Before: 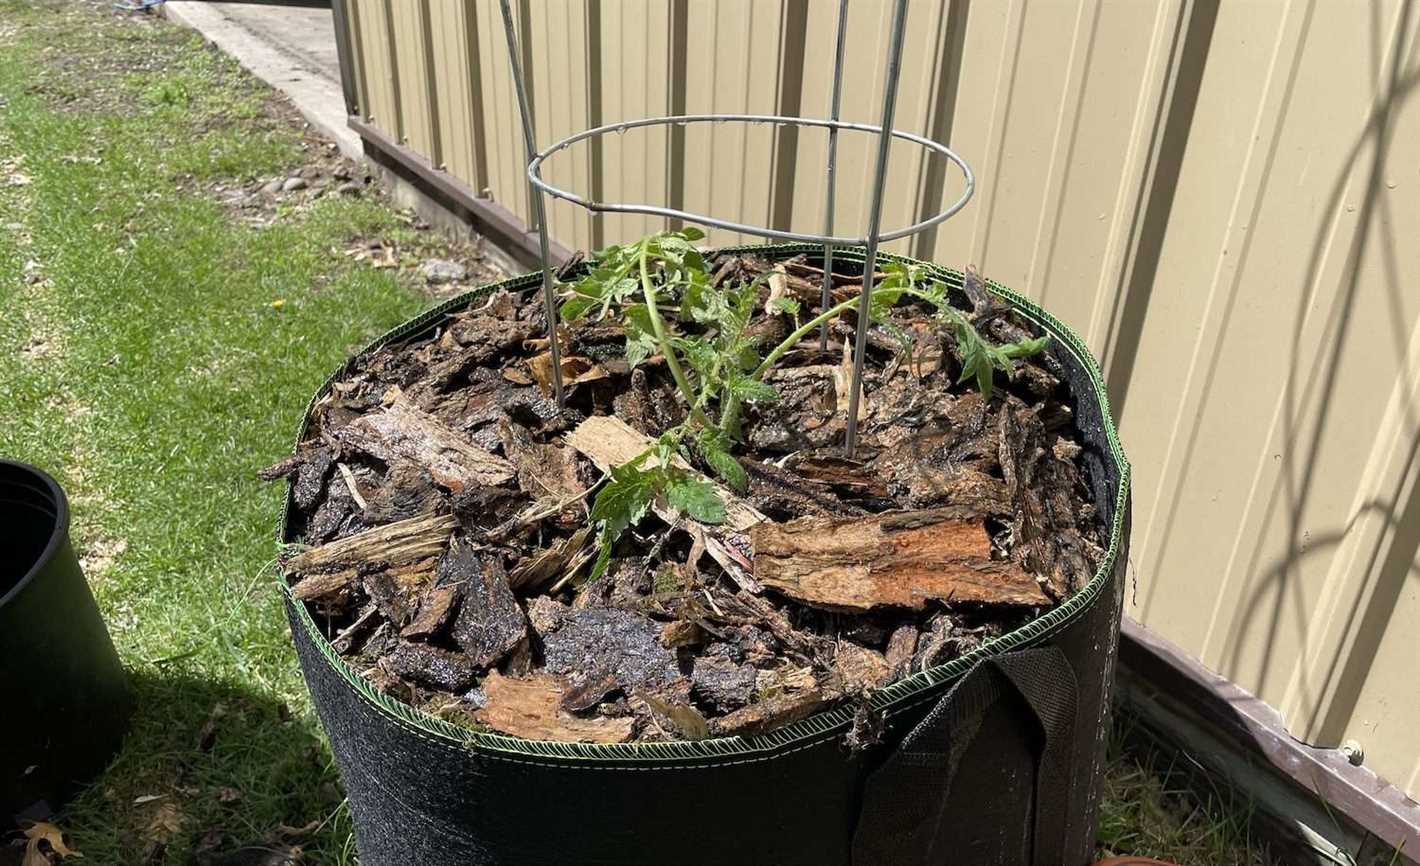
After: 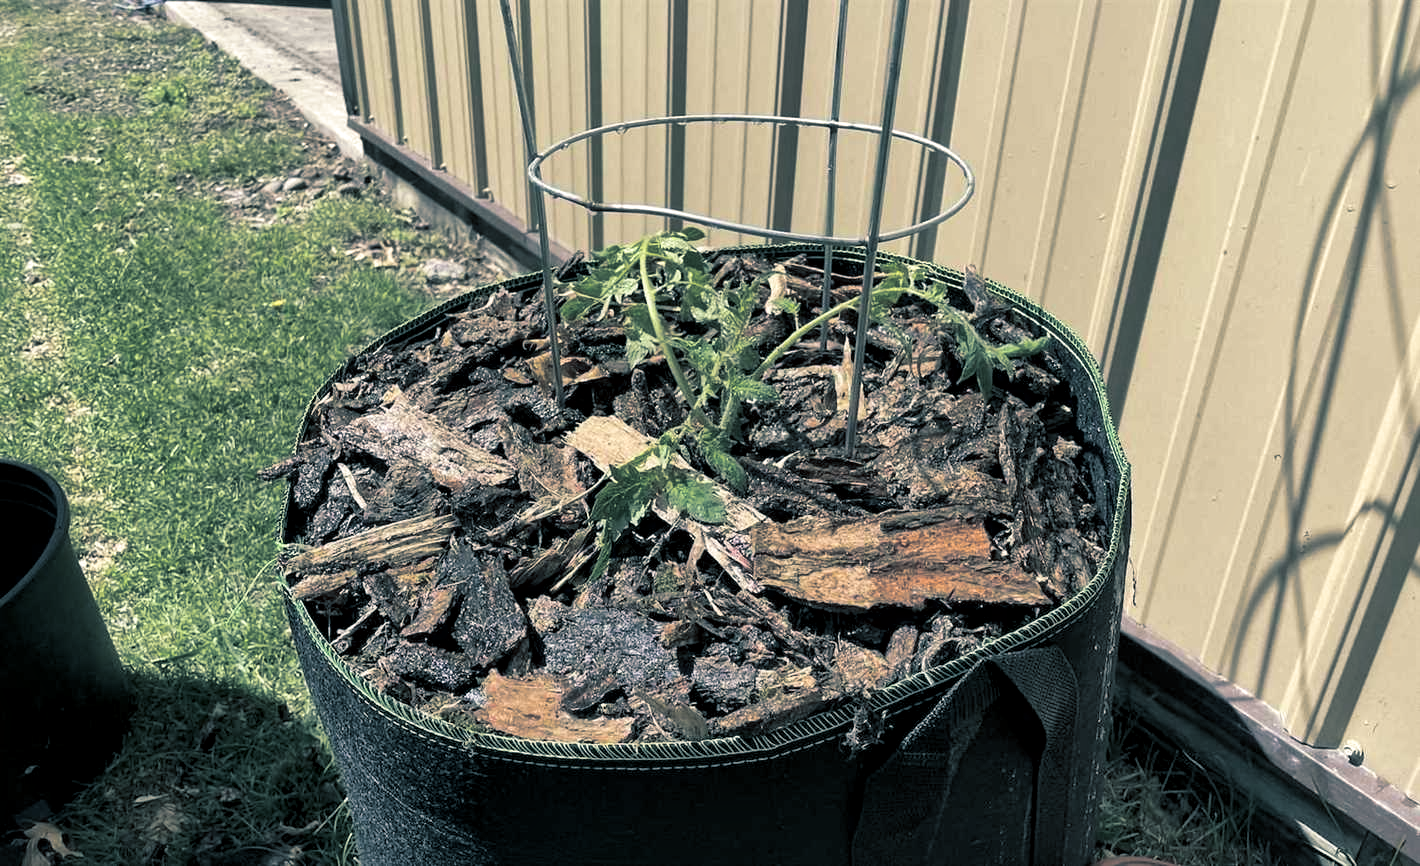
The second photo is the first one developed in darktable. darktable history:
local contrast: mode bilateral grid, contrast 20, coarseness 50, detail 150%, midtone range 0.2
split-toning: shadows › hue 205.2°, shadows › saturation 0.43, highlights › hue 54°, highlights › saturation 0.54
